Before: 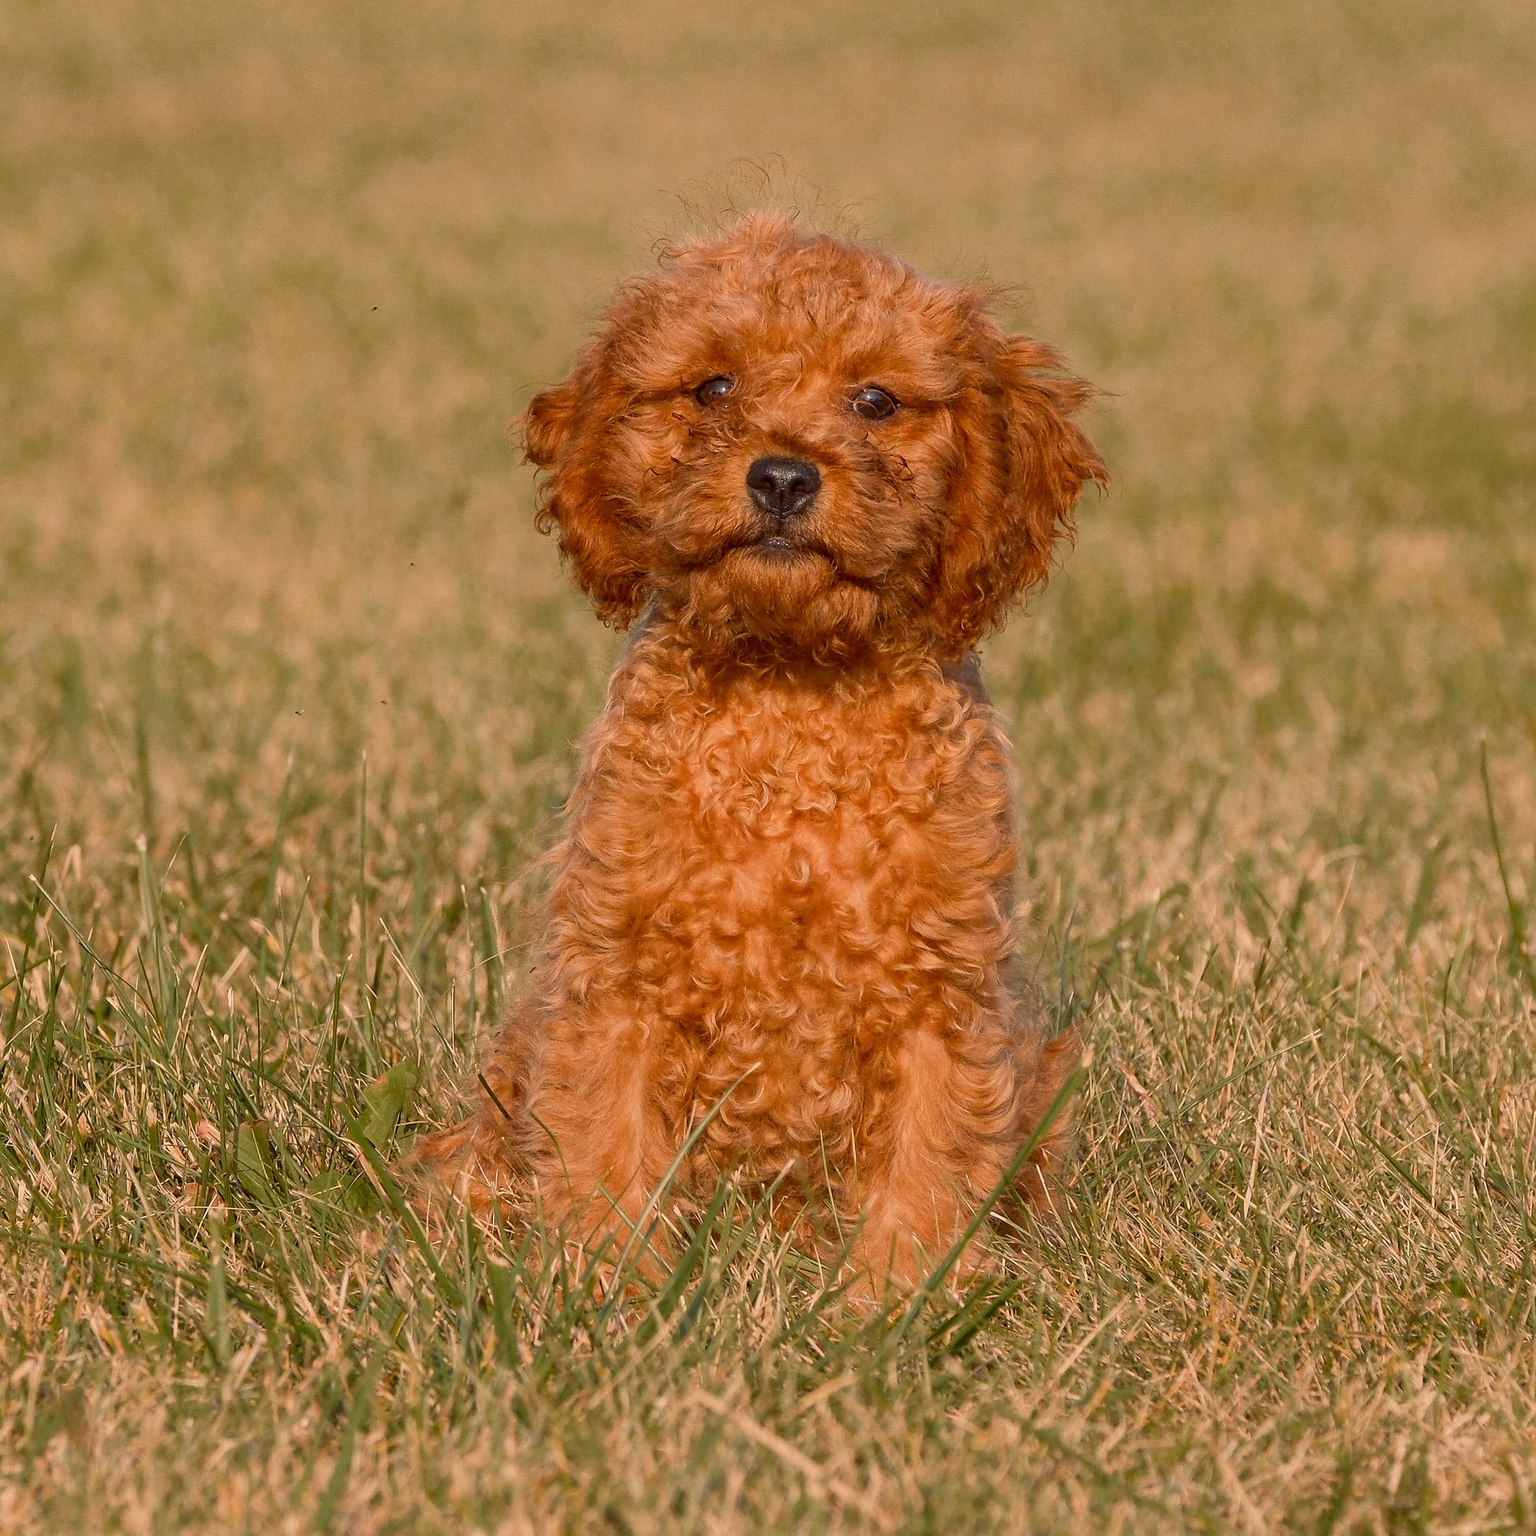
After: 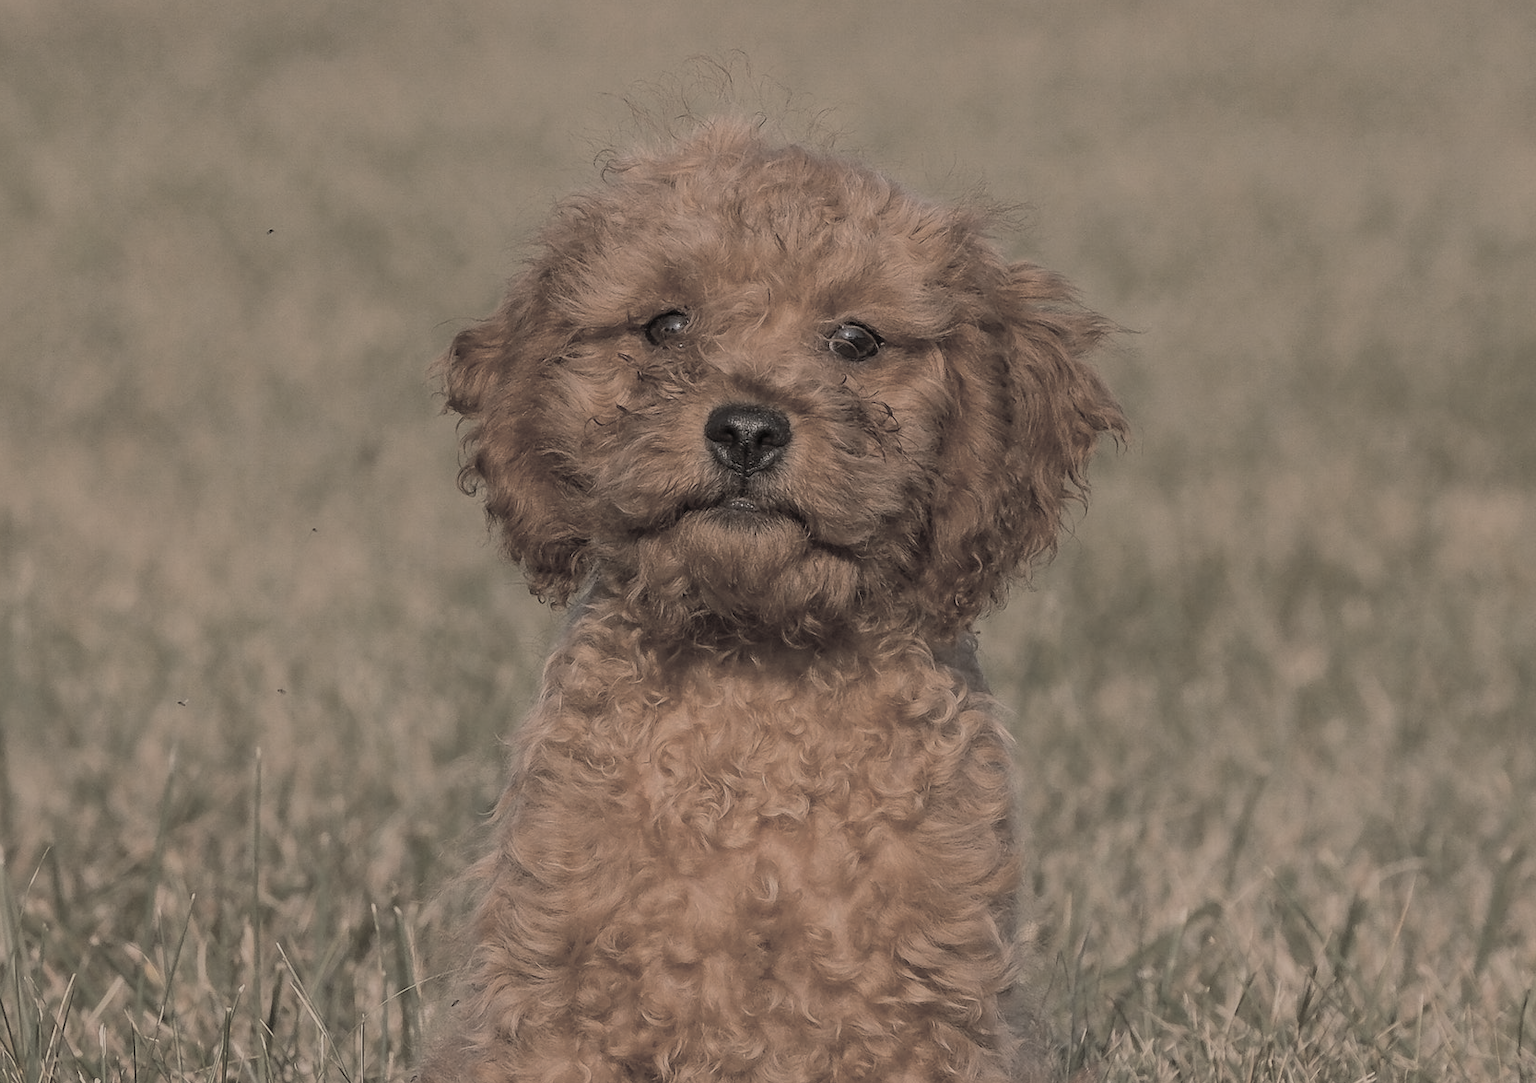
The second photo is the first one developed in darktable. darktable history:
exposure: exposure -1 EV, compensate highlight preservation false
contrast brightness saturation: brightness 0.18, saturation -0.5
crop and rotate: left 9.345%, top 7.22%, right 4.982%, bottom 32.331%
split-toning: shadows › hue 36°, shadows › saturation 0.05, highlights › hue 10.8°, highlights › saturation 0.15, compress 40%
